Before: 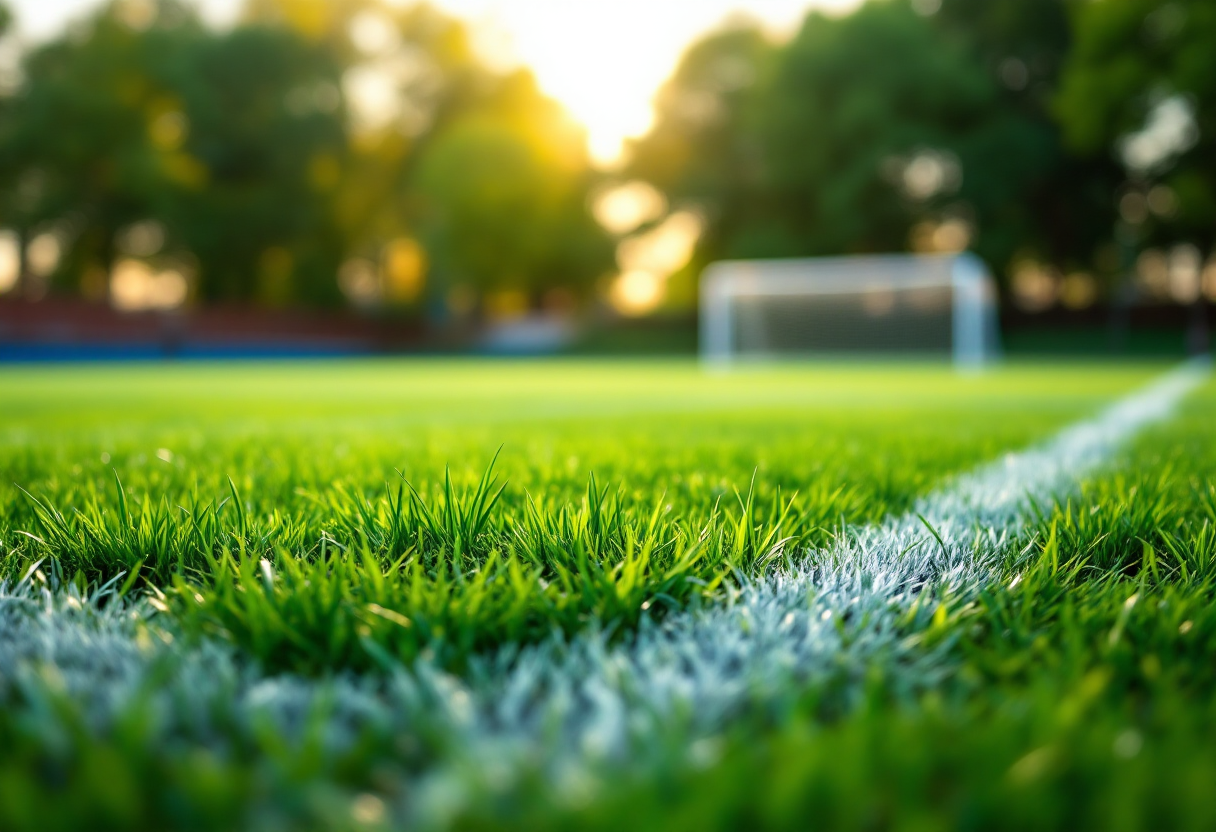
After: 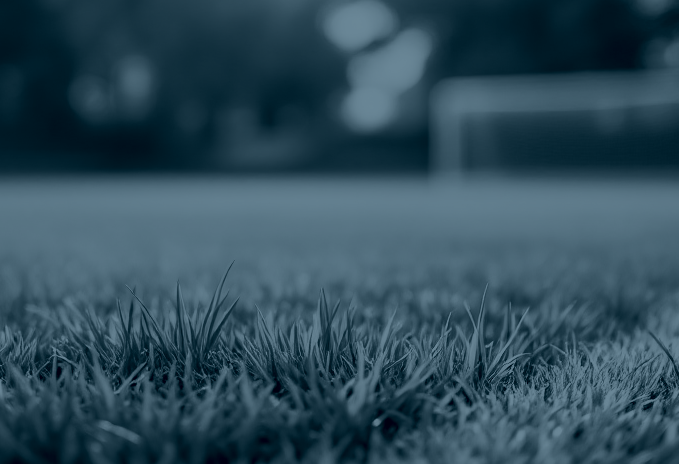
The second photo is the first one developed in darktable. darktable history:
colorize: hue 194.4°, saturation 29%, source mix 61.75%, lightness 3.98%, version 1
crop and rotate: left 22.13%, top 22.054%, right 22.026%, bottom 22.102%
tone curve: curves: ch0 [(0, 0) (0.003, 0.049) (0.011, 0.051) (0.025, 0.055) (0.044, 0.065) (0.069, 0.081) (0.1, 0.11) (0.136, 0.15) (0.177, 0.195) (0.224, 0.242) (0.277, 0.308) (0.335, 0.375) (0.399, 0.436) (0.468, 0.5) (0.543, 0.574) (0.623, 0.665) (0.709, 0.761) (0.801, 0.851) (0.898, 0.933) (1, 1)], preserve colors none
